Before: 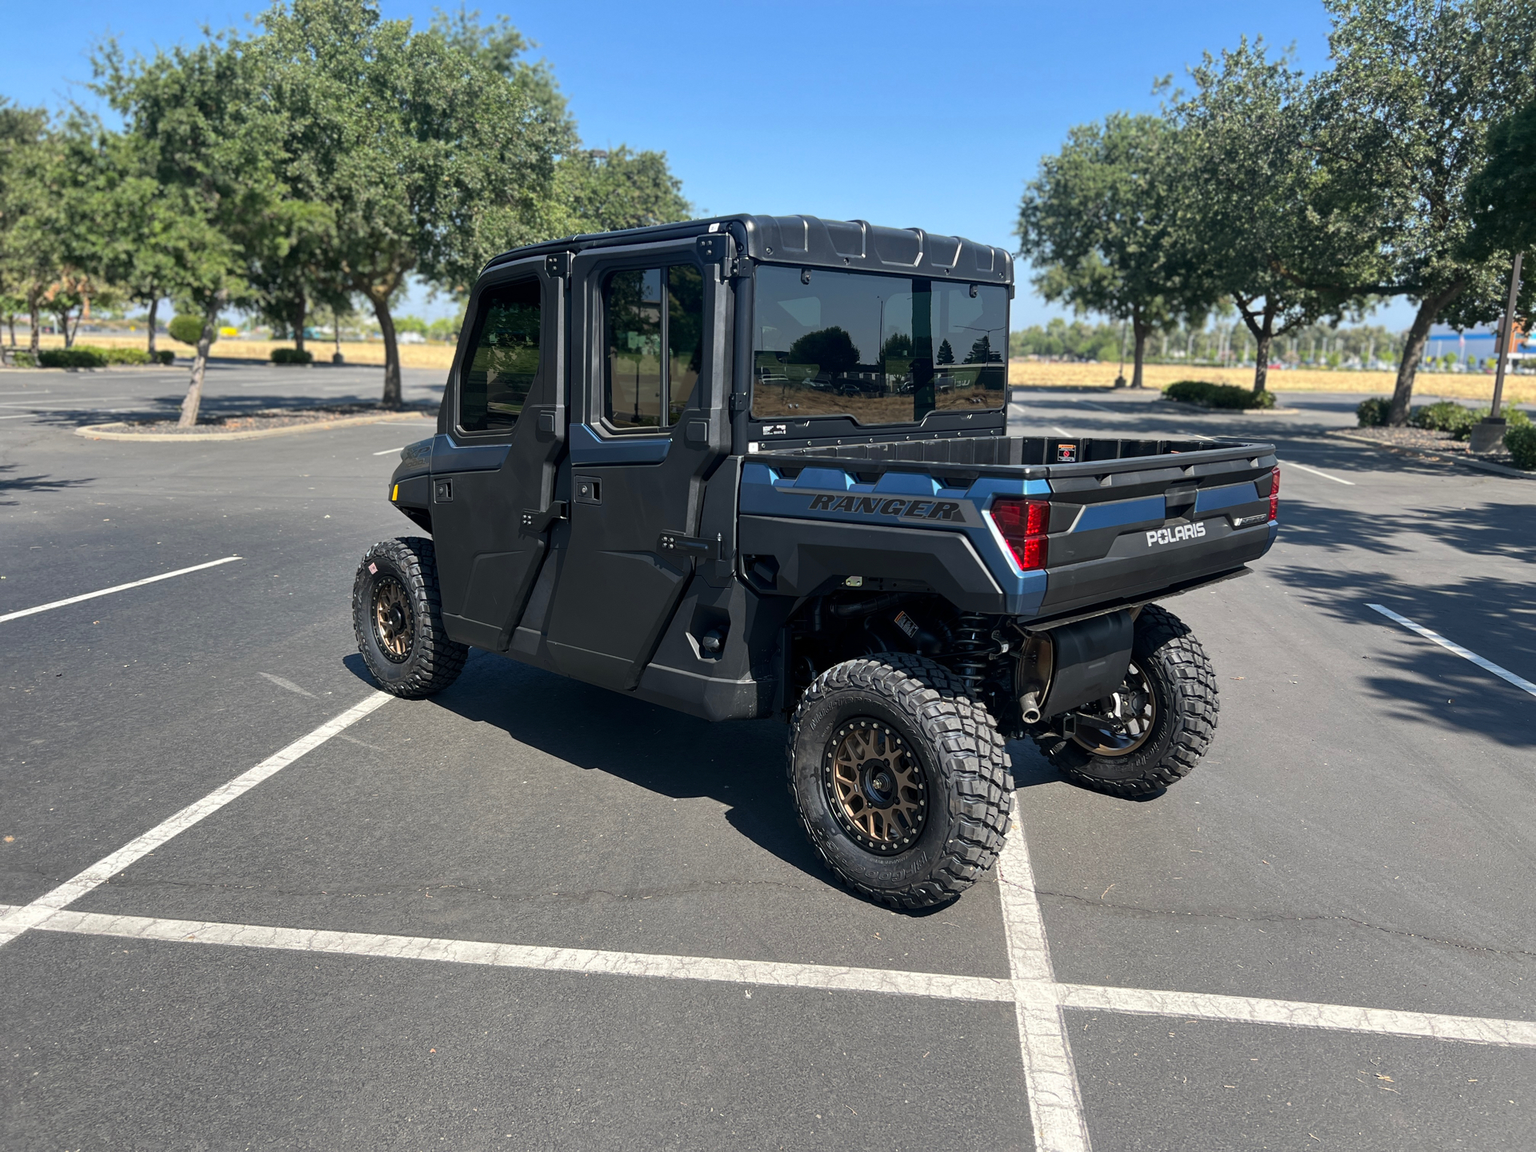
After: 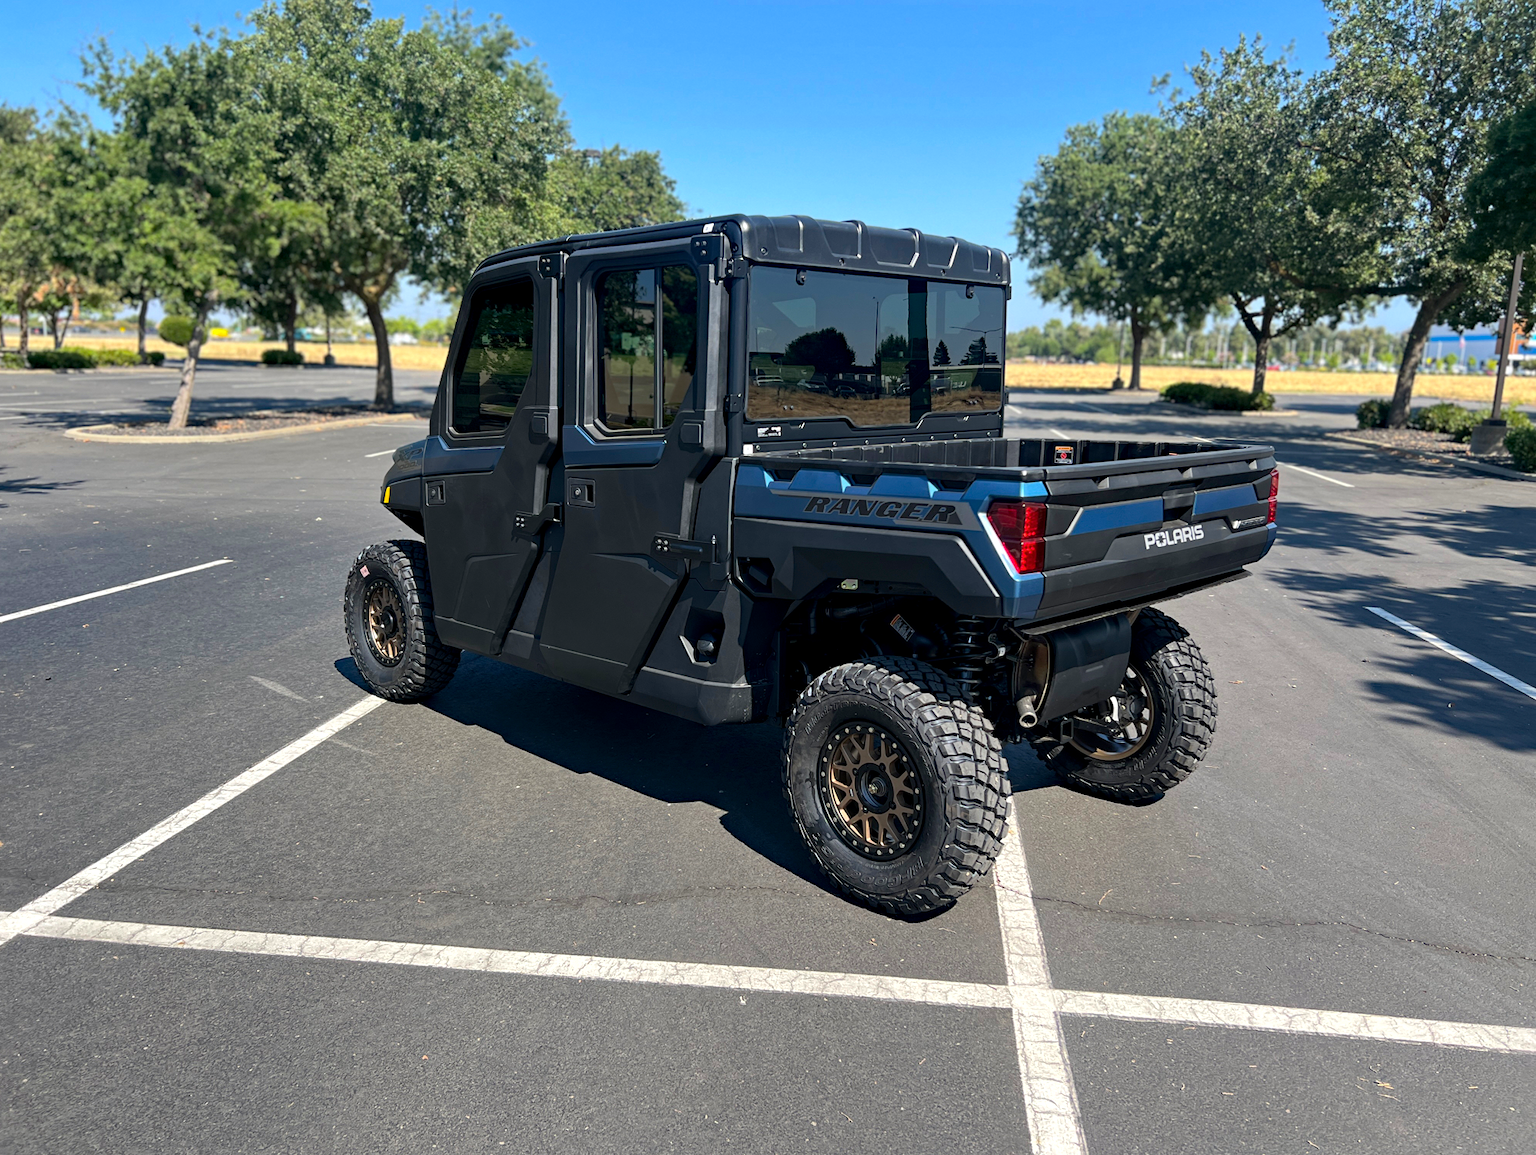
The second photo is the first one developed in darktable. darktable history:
exposure: black level correction 0.002, exposure 0.148 EV, compensate exposure bias true, compensate highlight preservation false
crop and rotate: left 0.748%, top 0.158%, bottom 0.259%
haze removal: compatibility mode true, adaptive false
color balance rgb: power › hue 61.32°, perceptual saturation grading › global saturation 0.15%, global vibrance 20%
